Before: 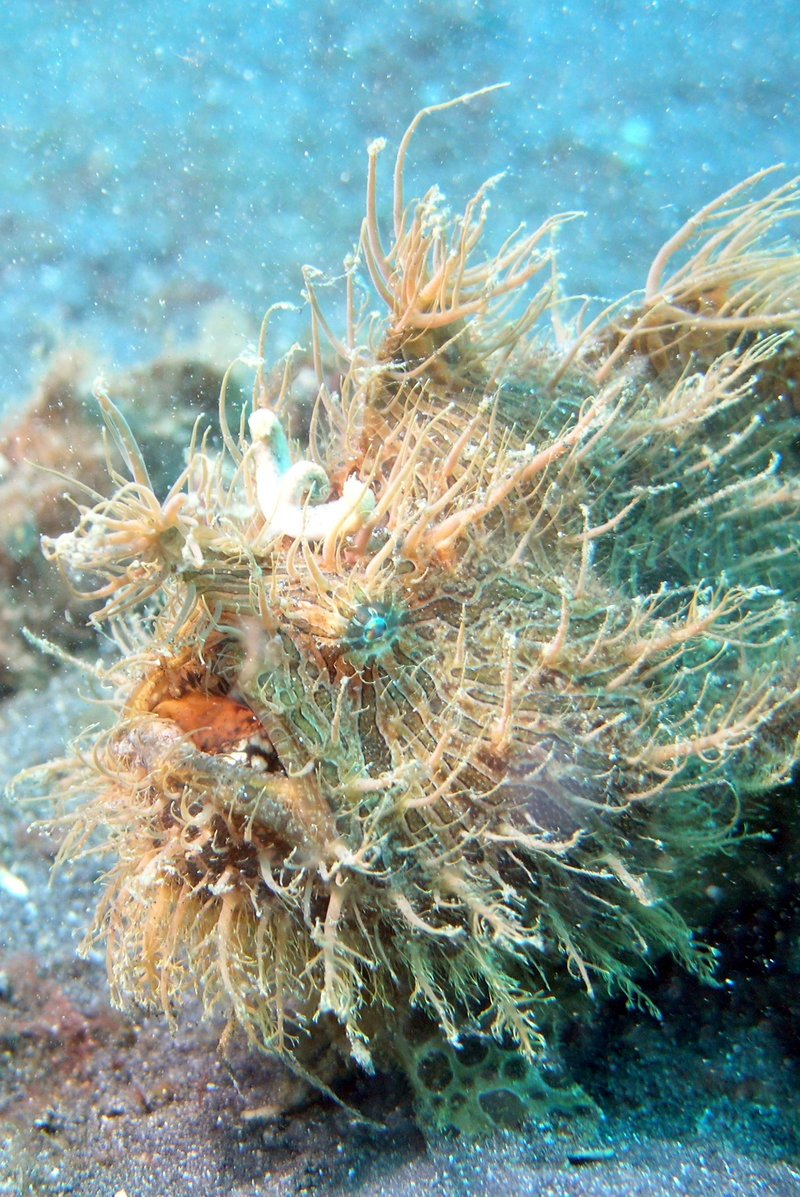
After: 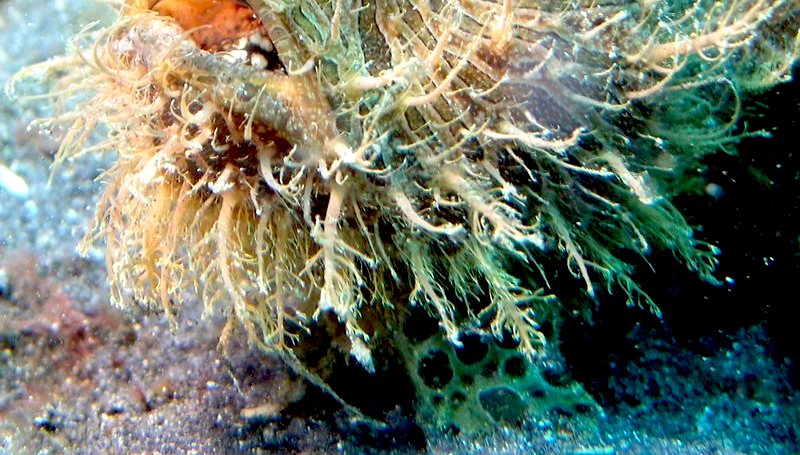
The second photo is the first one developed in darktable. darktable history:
exposure: black level correction 0.031, exposure 0.318 EV, compensate exposure bias true, compensate highlight preservation false
crop and rotate: top 58.662%, bottom 3.262%
